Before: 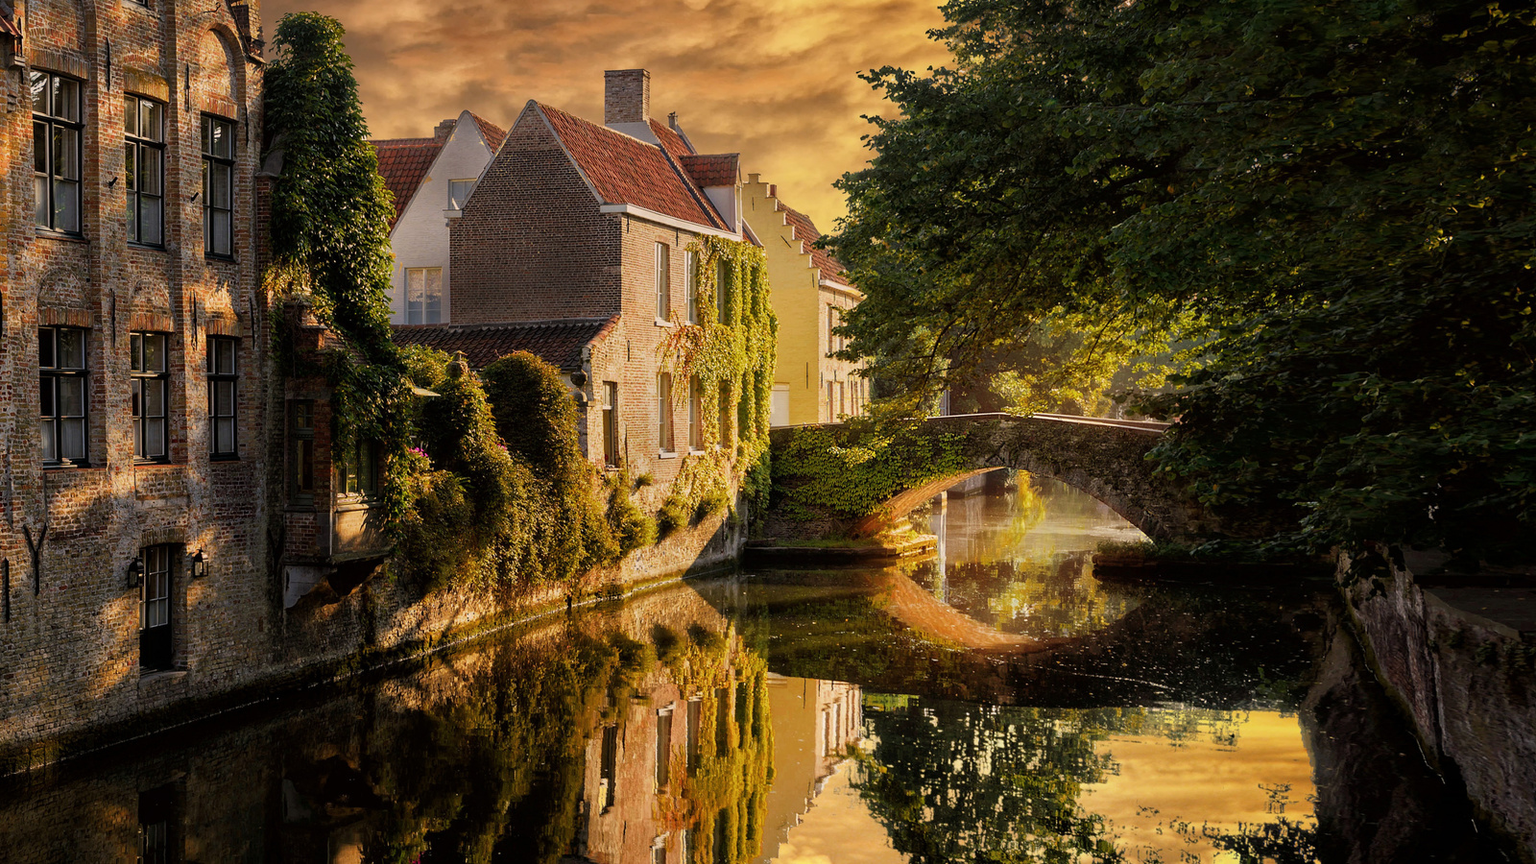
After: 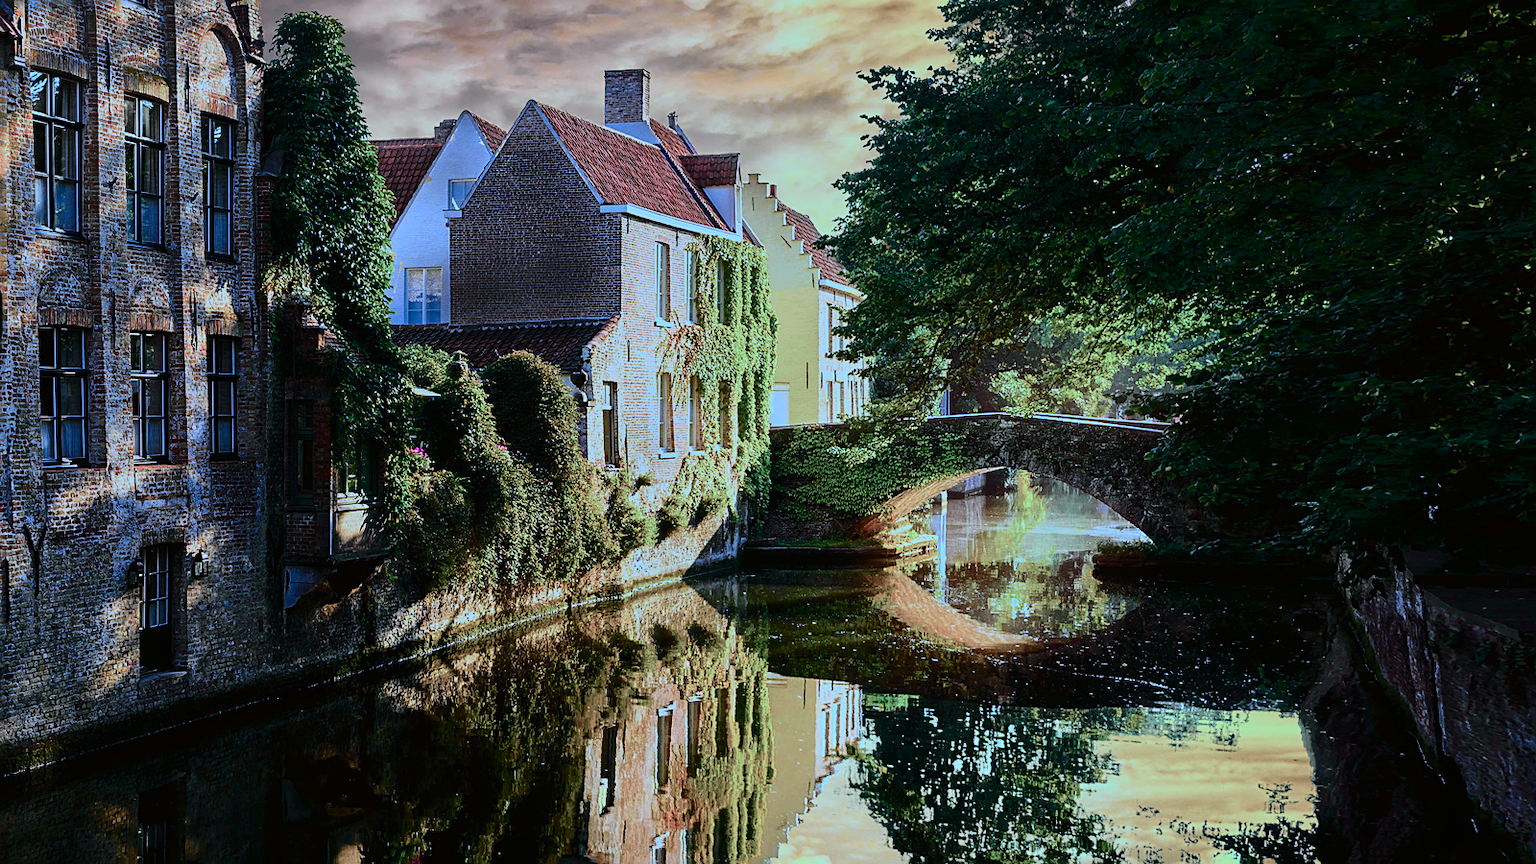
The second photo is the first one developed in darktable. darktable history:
exposure: exposure -0.154 EV, compensate highlight preservation false
tone curve: curves: ch0 [(0, 0.006) (0.184, 0.117) (0.405, 0.46) (0.456, 0.528) (0.634, 0.728) (0.877, 0.89) (0.984, 0.935)]; ch1 [(0, 0) (0.443, 0.43) (0.492, 0.489) (0.566, 0.579) (0.595, 0.625) (0.608, 0.667) (0.65, 0.729) (1, 1)]; ch2 [(0, 0) (0.33, 0.301) (0.421, 0.443) (0.447, 0.489) (0.492, 0.498) (0.537, 0.583) (0.586, 0.591) (0.663, 0.686) (1, 1)], color space Lab, independent channels, preserve colors none
color calibration: illuminant as shot in camera, x 0.463, y 0.418, temperature 2692.97 K
sharpen: on, module defaults
